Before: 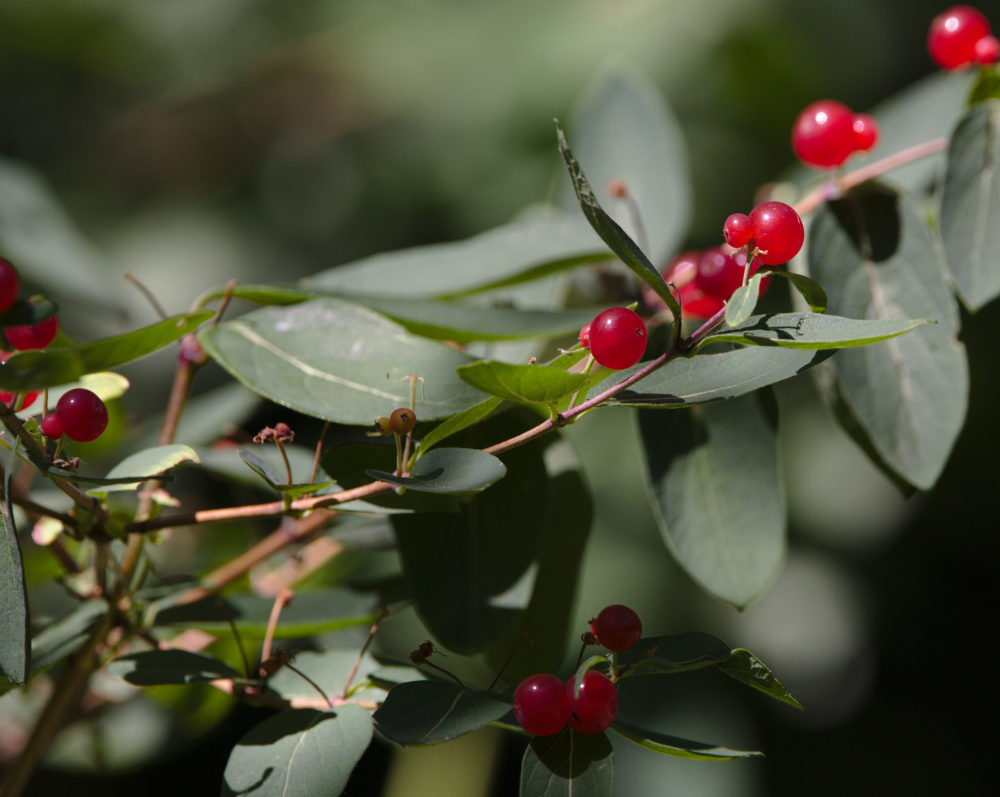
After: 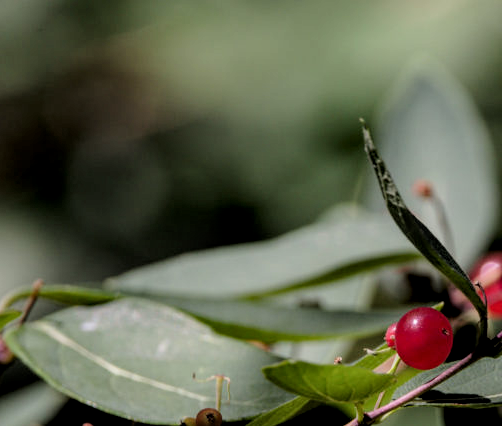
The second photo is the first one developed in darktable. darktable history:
crop: left 19.46%, right 30.292%, bottom 46.47%
local contrast: detail 130%
filmic rgb: black relative exposure -5.01 EV, white relative exposure 3.52 EV, hardness 3.17, contrast 1.183, highlights saturation mix -31.33%
